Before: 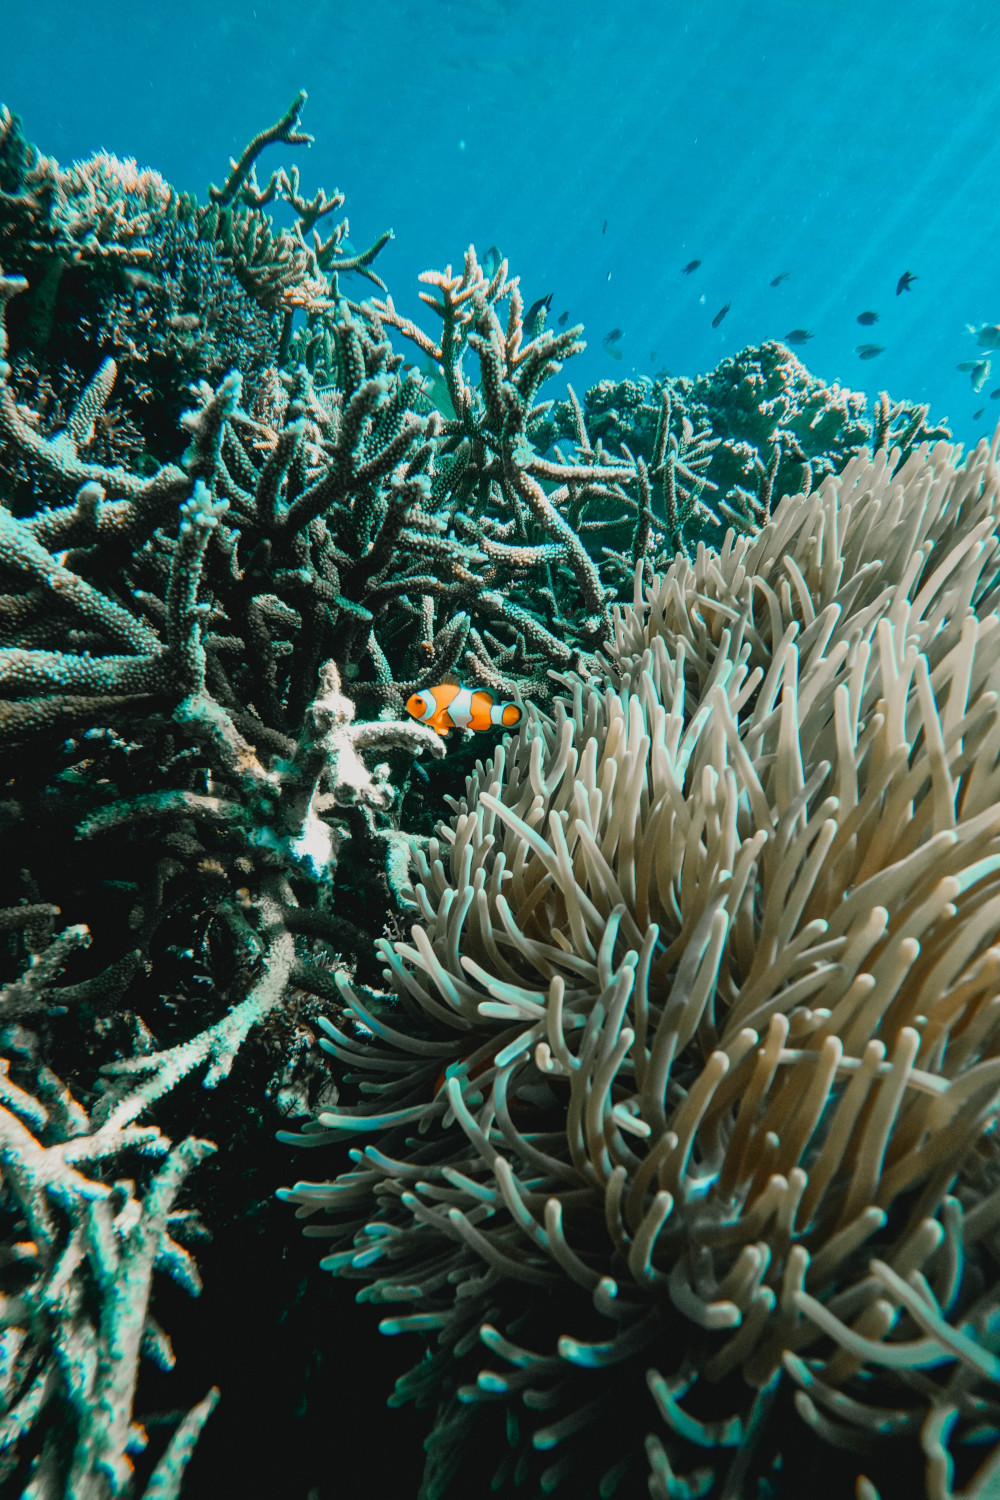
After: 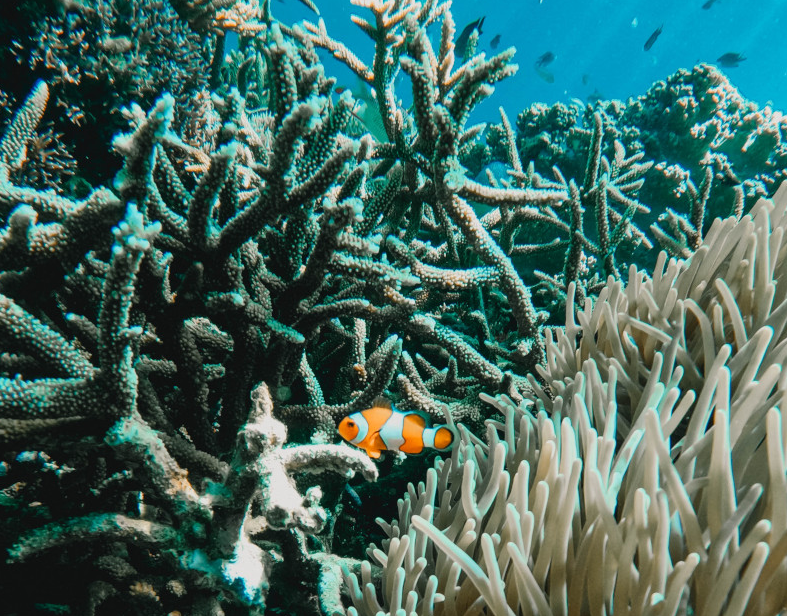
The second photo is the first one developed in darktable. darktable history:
crop: left 6.832%, top 18.502%, right 14.432%, bottom 40.407%
